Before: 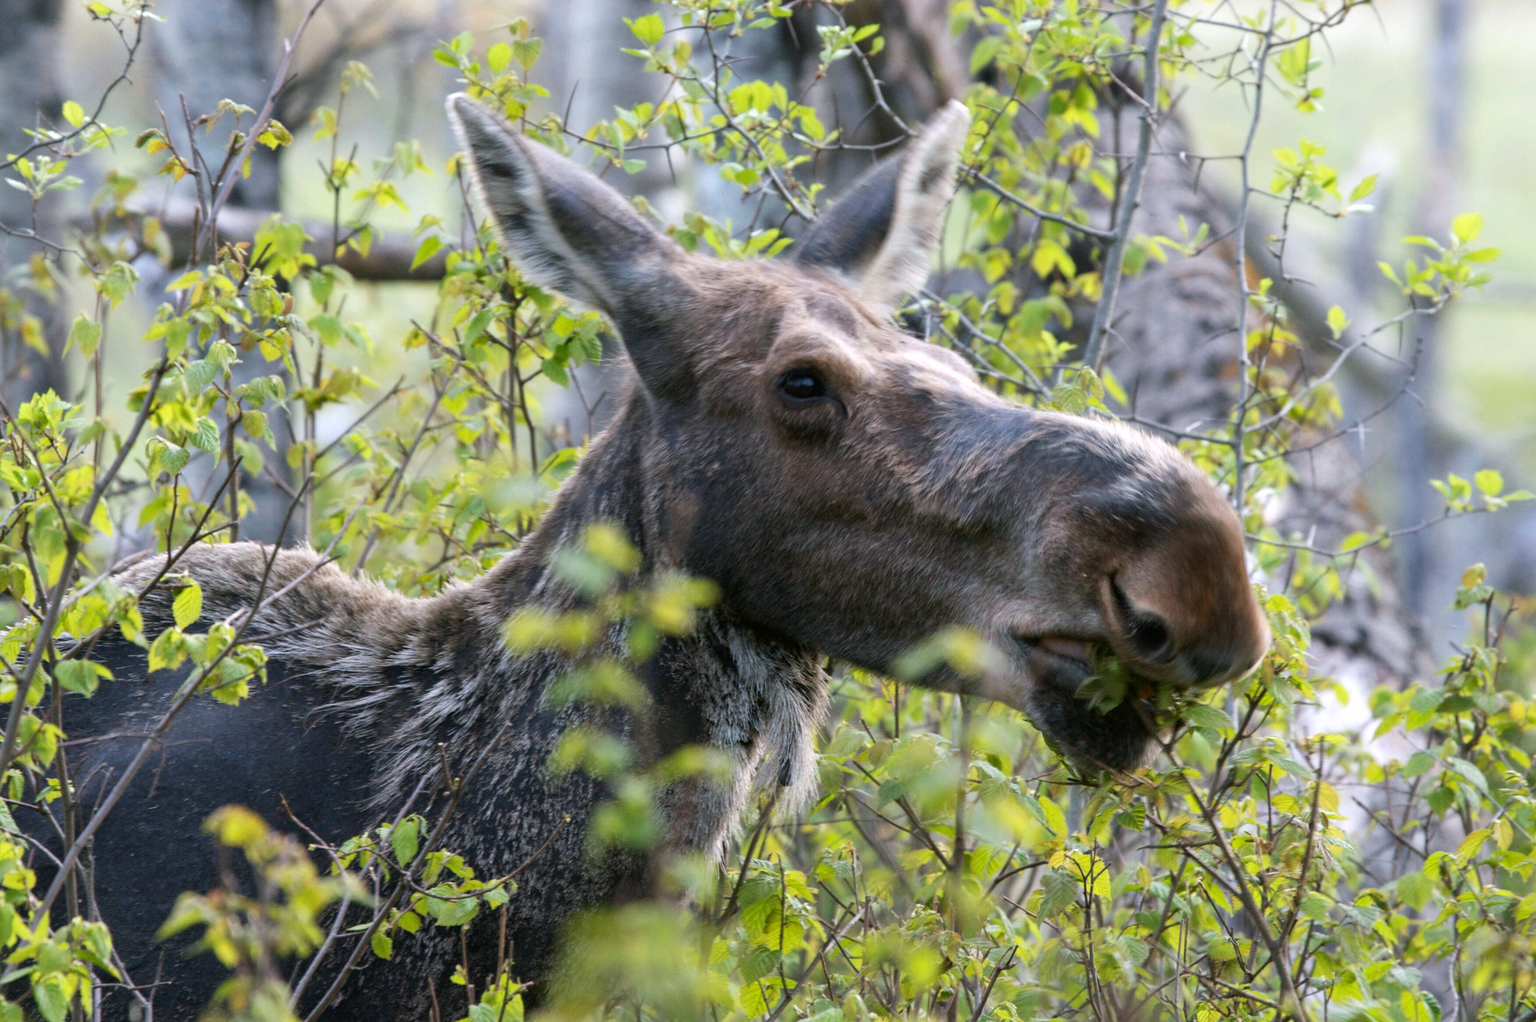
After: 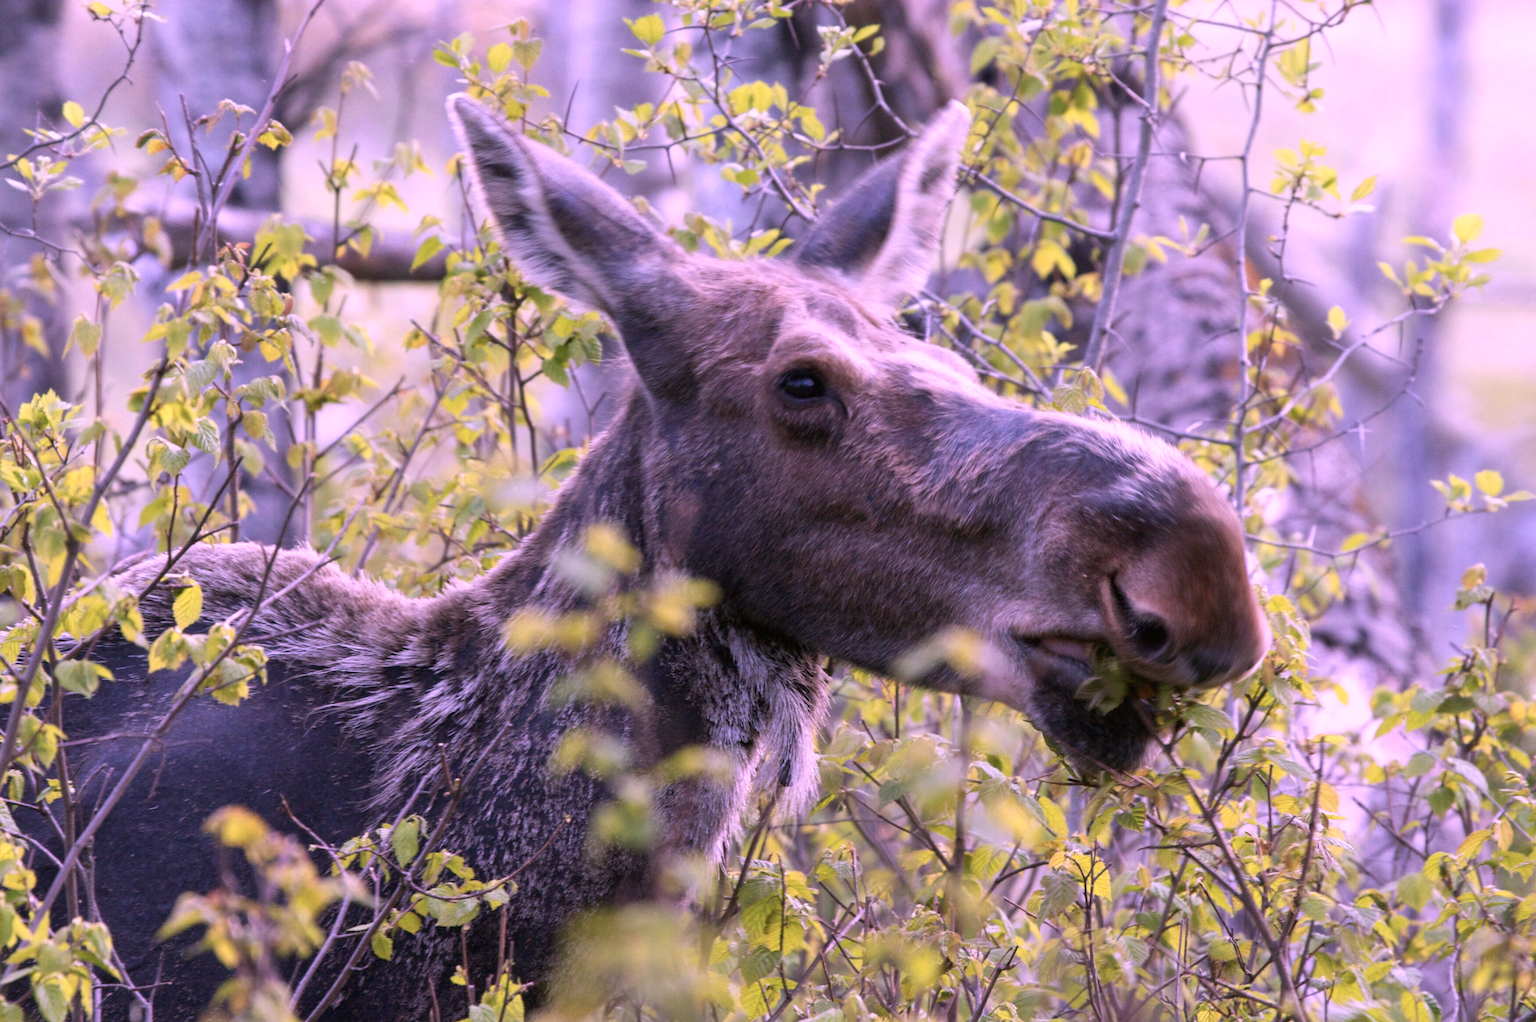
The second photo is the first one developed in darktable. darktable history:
color calibration: output R [1.107, -0.012, -0.003, 0], output B [0, 0, 1.308, 0], illuminant as shot in camera, x 0.358, y 0.373, temperature 4628.91 K
